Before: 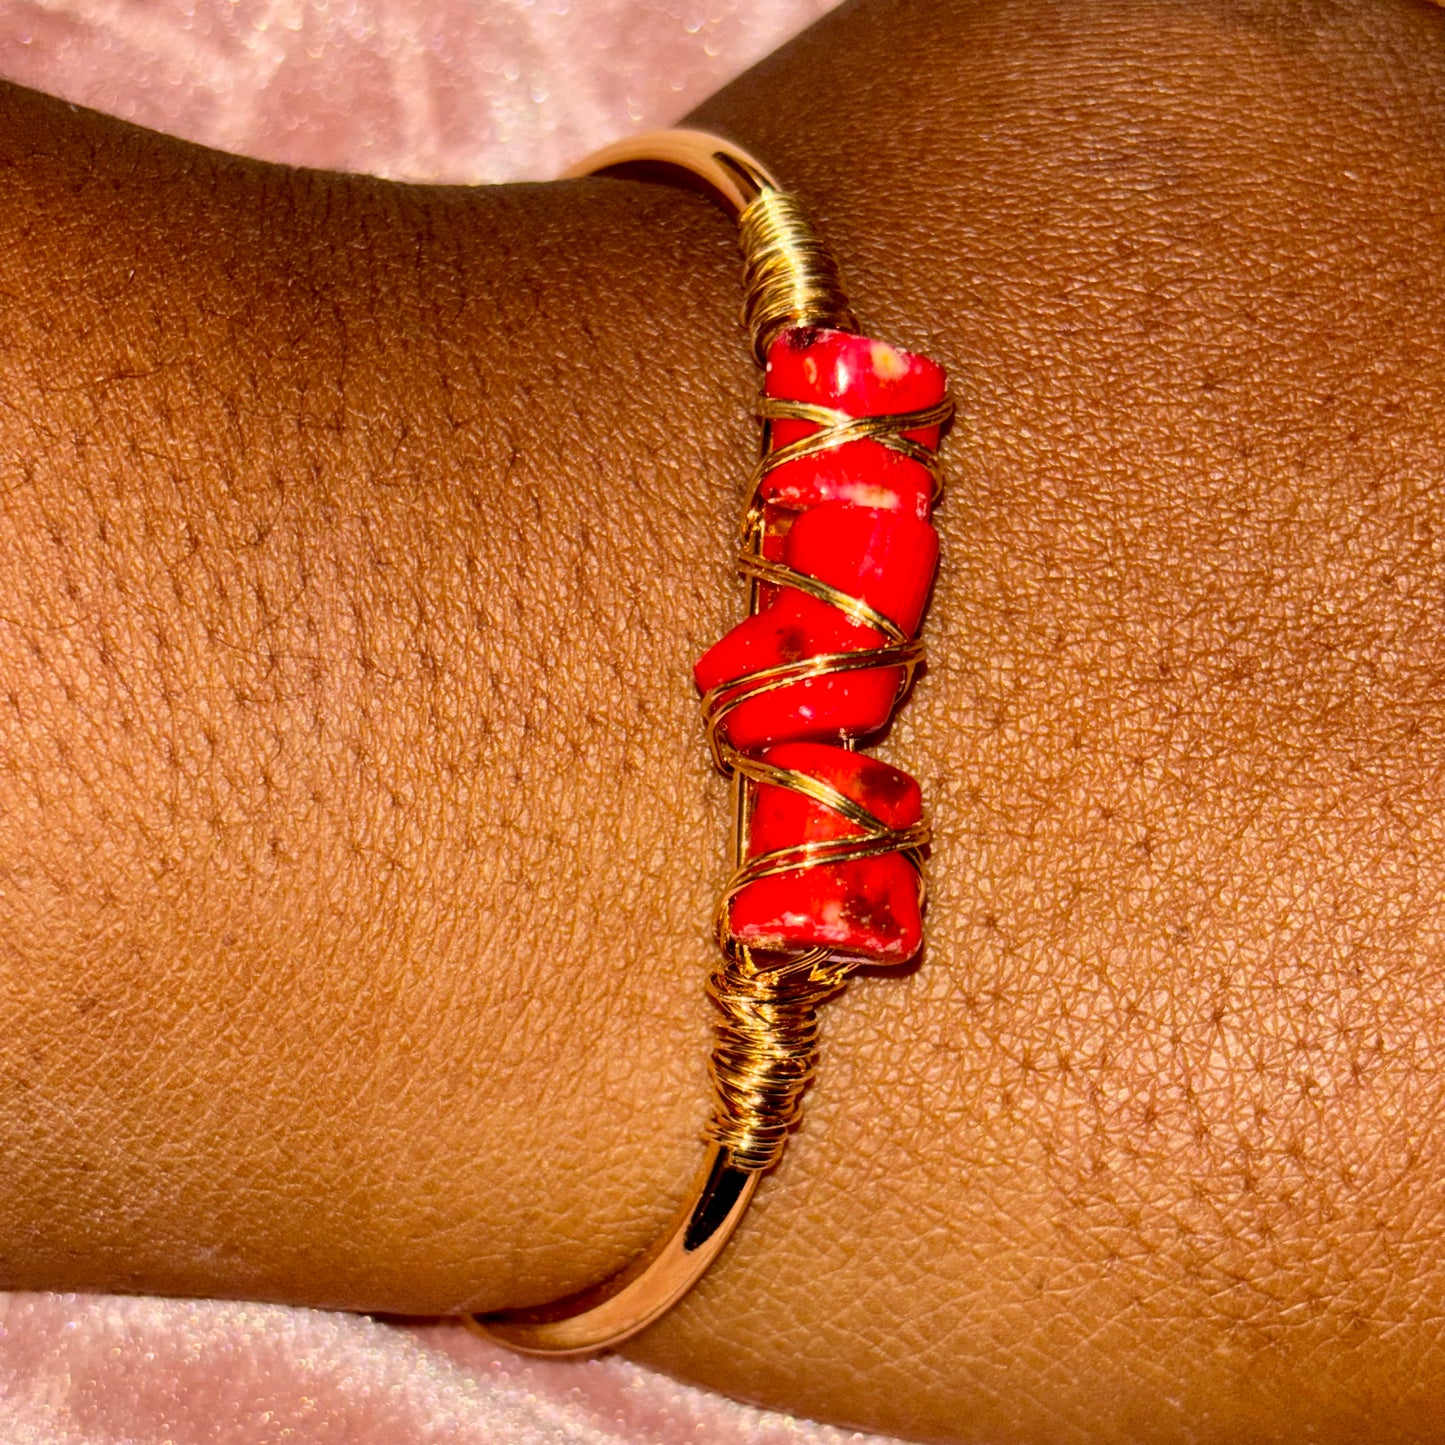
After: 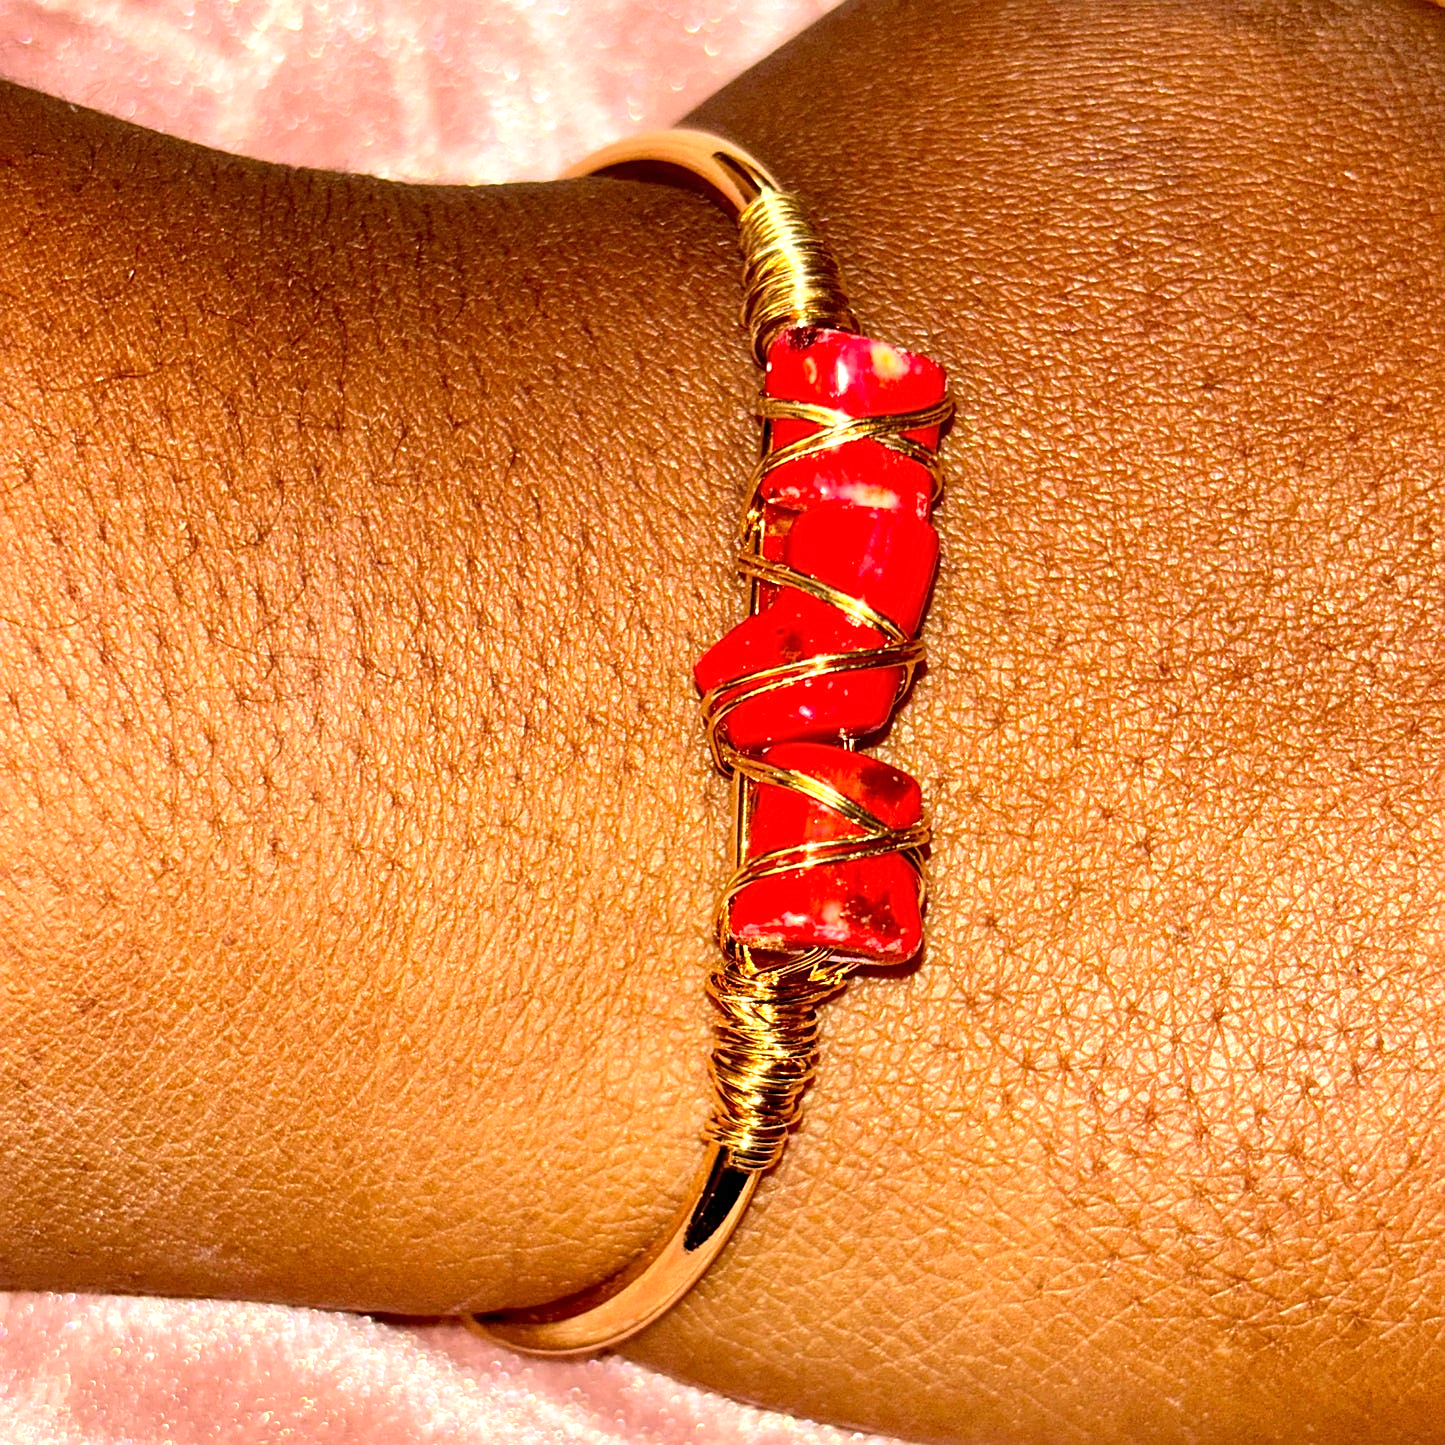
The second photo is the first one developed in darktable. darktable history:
exposure: exposure 0.648 EV, compensate highlight preservation false
sharpen: on, module defaults
